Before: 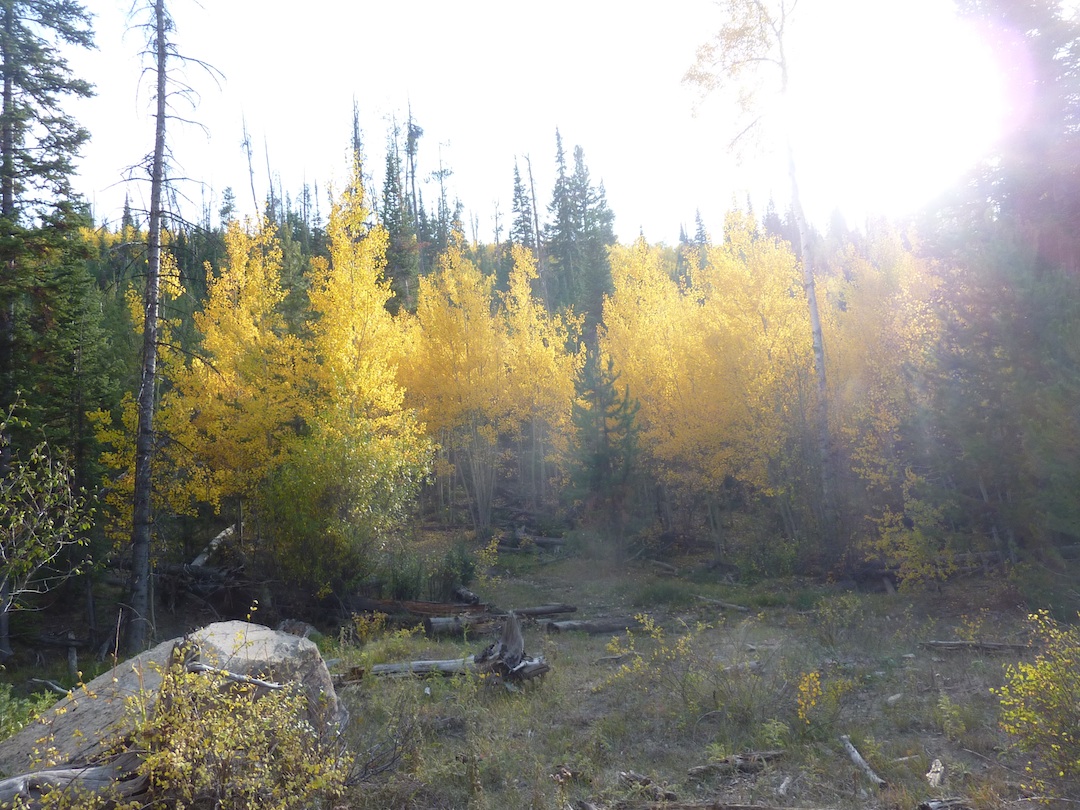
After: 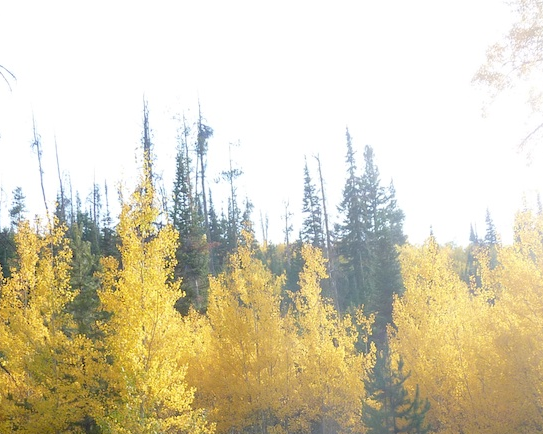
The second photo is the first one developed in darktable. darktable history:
crop: left 19.451%, right 30.201%, bottom 46.308%
